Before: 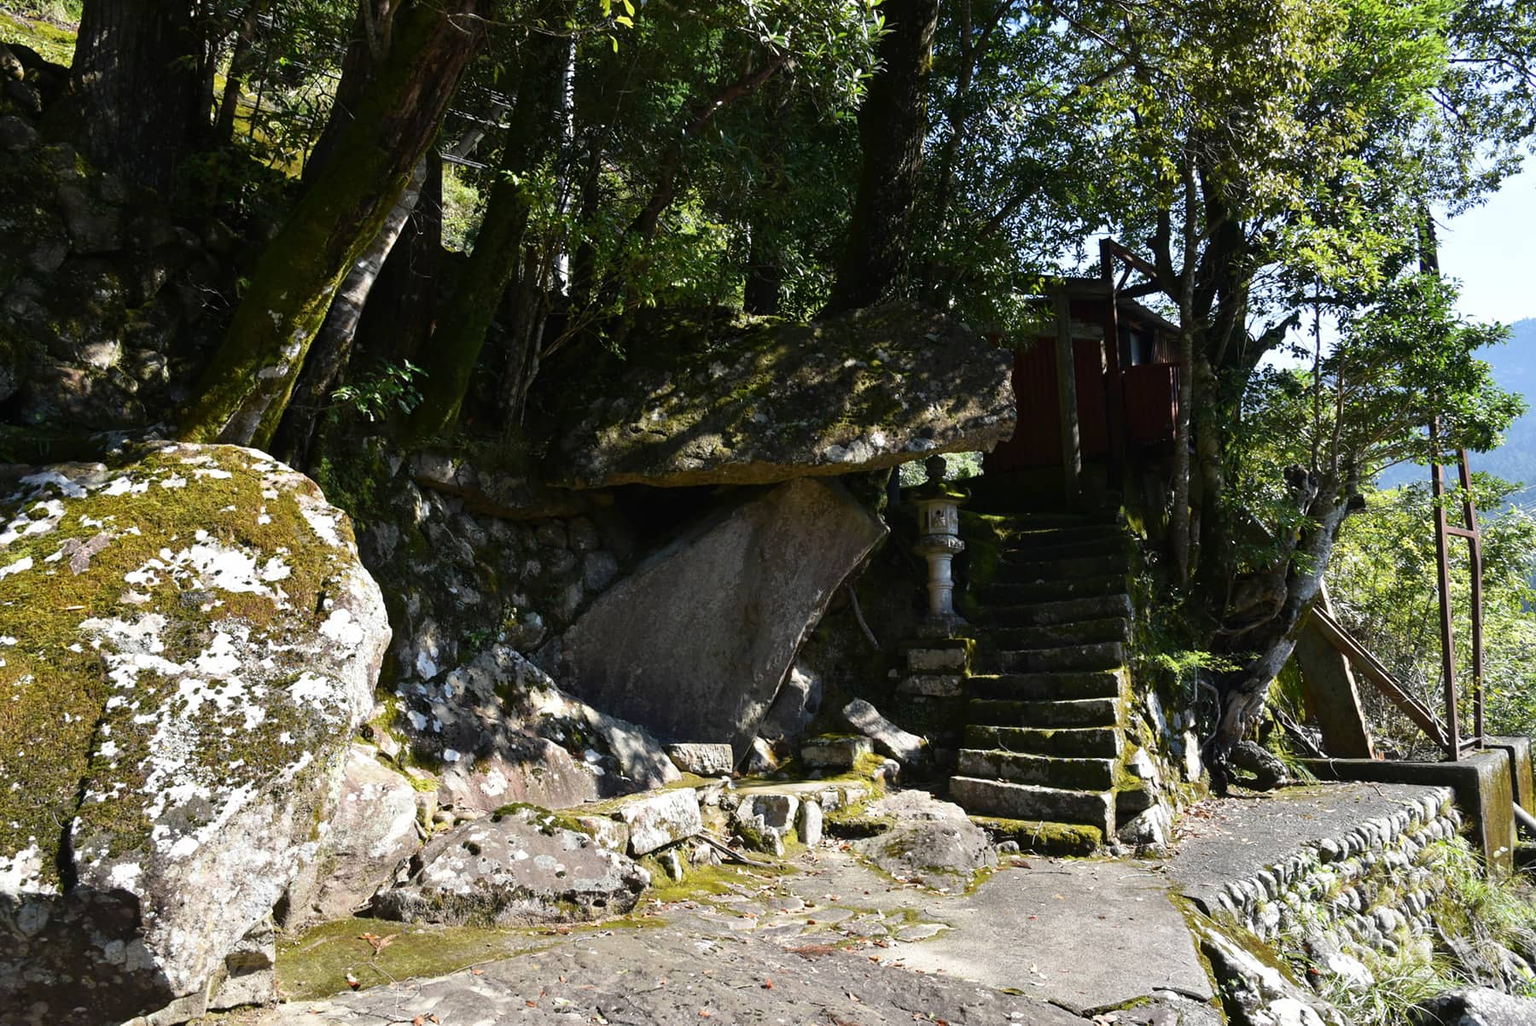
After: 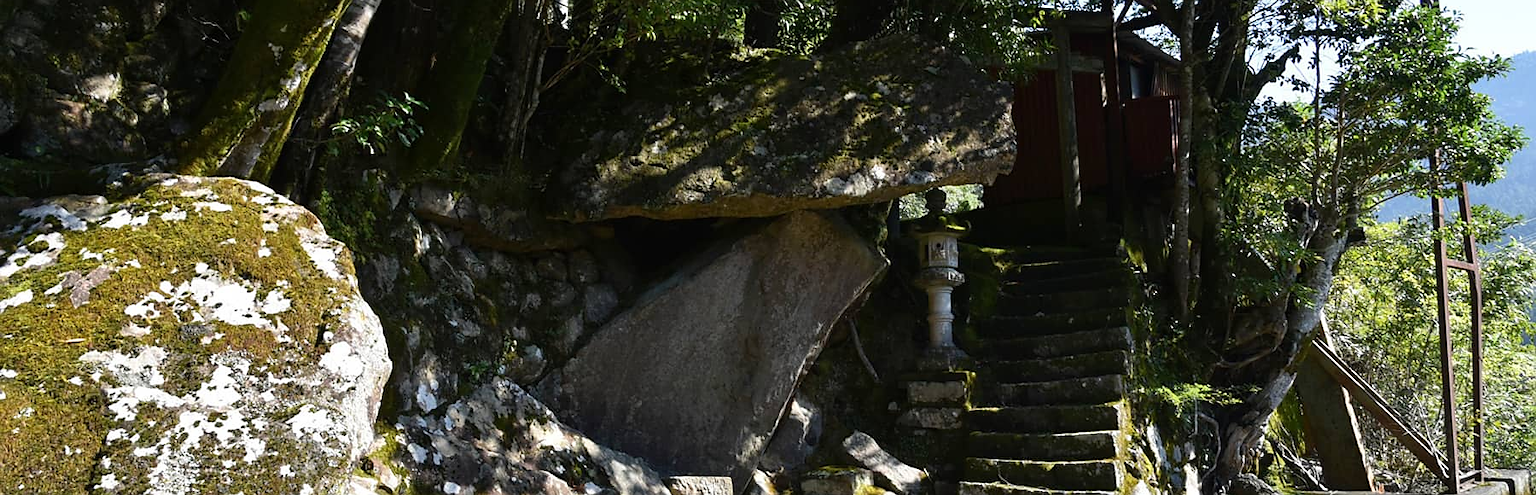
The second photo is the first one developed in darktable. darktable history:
sharpen: radius 1.559, amount 0.373, threshold 1.271
crop and rotate: top 26.056%, bottom 25.543%
